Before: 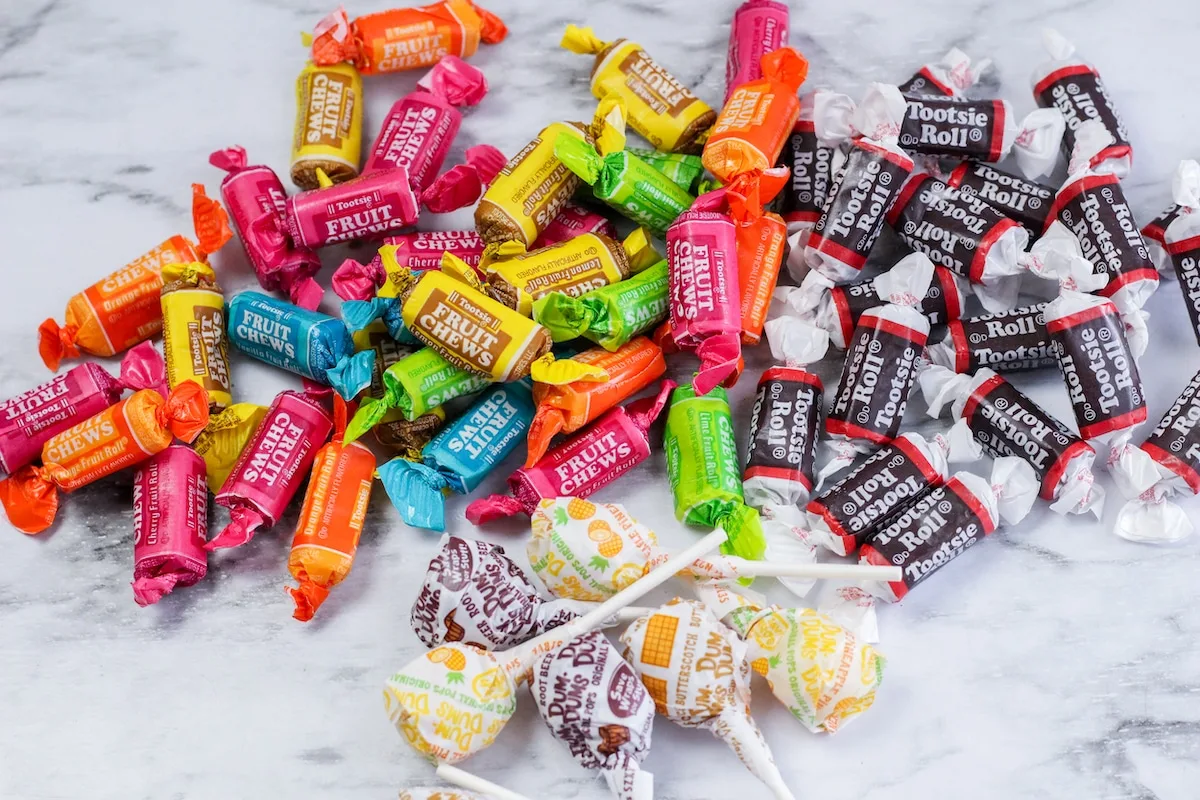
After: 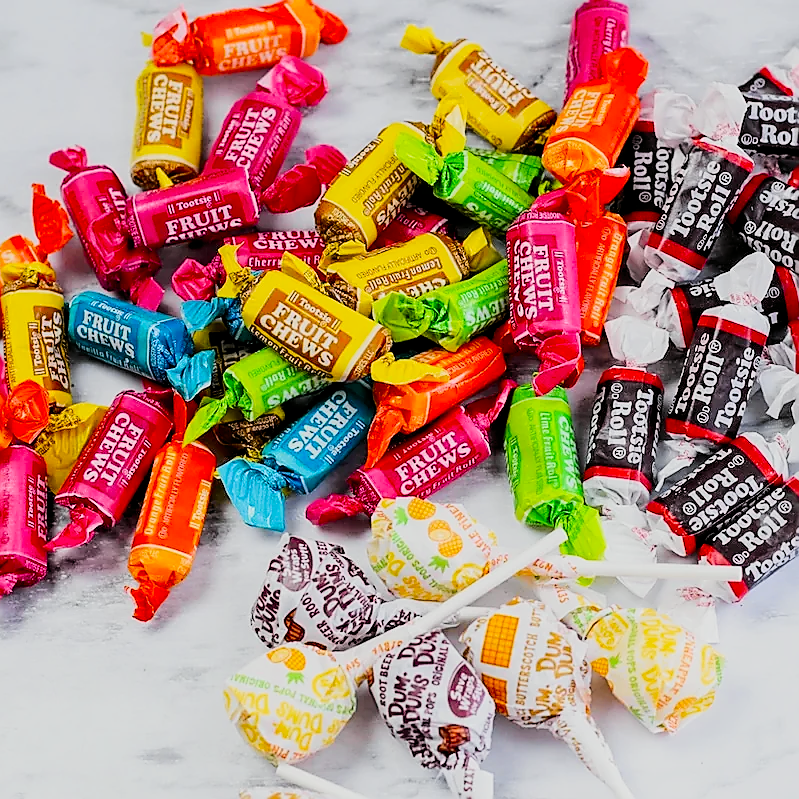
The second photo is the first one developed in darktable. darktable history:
filmic rgb: black relative exposure -7.6 EV, white relative exposure 4.64 EV, threshold 3 EV, target black luminance 0%, hardness 3.55, latitude 50.51%, contrast 1.033, highlights saturation mix 10%, shadows ↔ highlights balance -0.198%, color science v4 (2020), enable highlight reconstruction true
crop and rotate: left 13.342%, right 19.991%
tone curve: curves: ch0 [(0, 0) (0.037, 0.025) (0.131, 0.093) (0.275, 0.256) (0.476, 0.517) (0.607, 0.667) (0.691, 0.745) (0.789, 0.836) (0.911, 0.925) (0.997, 0.995)]; ch1 [(0, 0) (0.301, 0.3) (0.444, 0.45) (0.493, 0.495) (0.507, 0.503) (0.534, 0.533) (0.582, 0.58) (0.658, 0.693) (0.746, 0.77) (1, 1)]; ch2 [(0, 0) (0.246, 0.233) (0.36, 0.352) (0.415, 0.418) (0.476, 0.492) (0.502, 0.504) (0.525, 0.518) (0.539, 0.544) (0.586, 0.602) (0.634, 0.651) (0.706, 0.727) (0.853, 0.852) (1, 0.951)], color space Lab, independent channels, preserve colors none
sharpen: radius 1.4, amount 1.25, threshold 0.7
